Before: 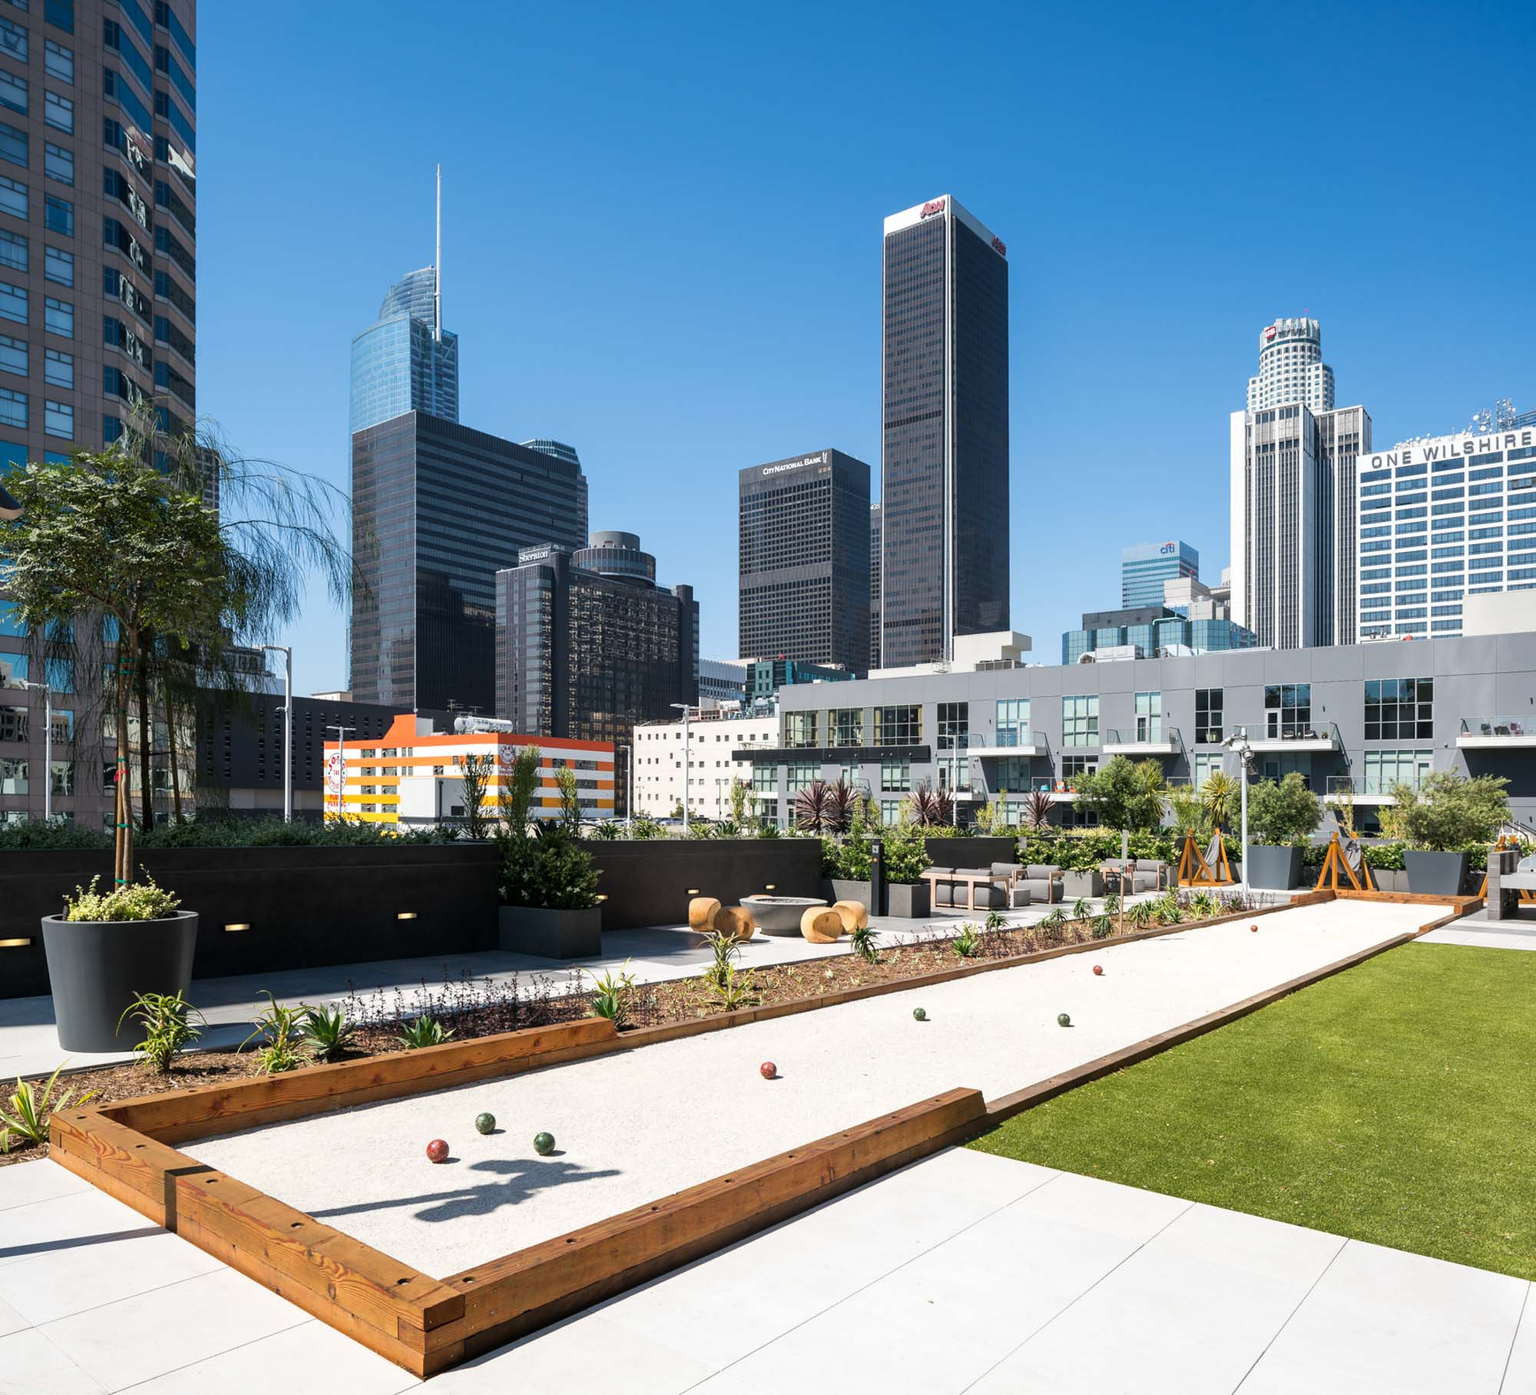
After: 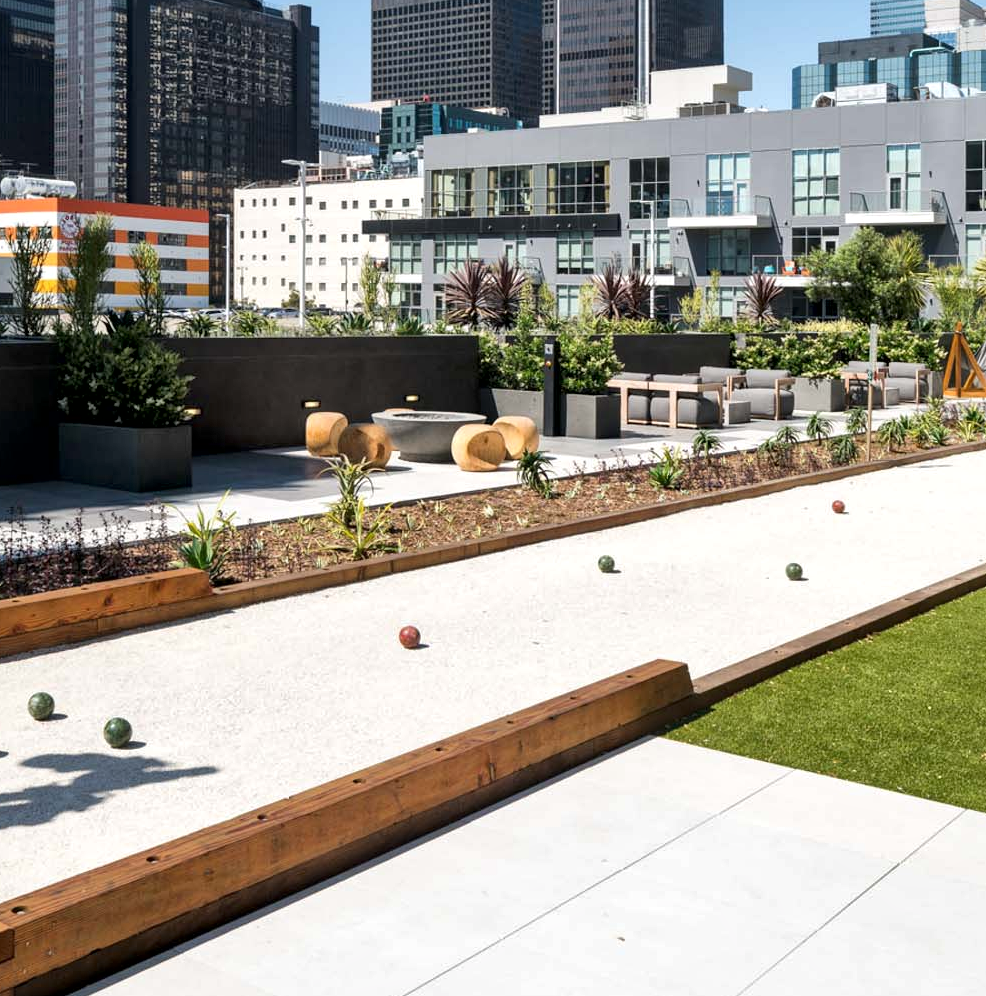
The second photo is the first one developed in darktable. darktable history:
local contrast: mode bilateral grid, contrast 20, coarseness 50, detail 159%, midtone range 0.2
crop: left 29.59%, top 41.677%, right 21.093%, bottom 3.497%
